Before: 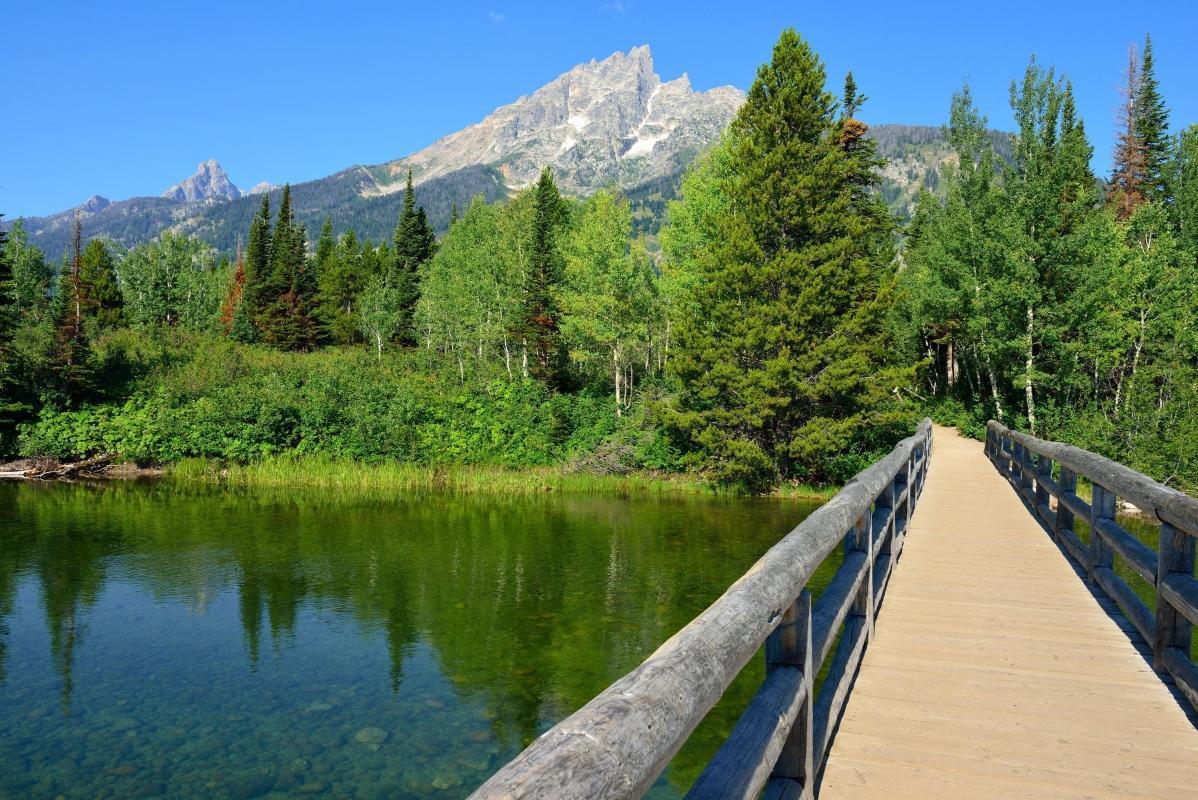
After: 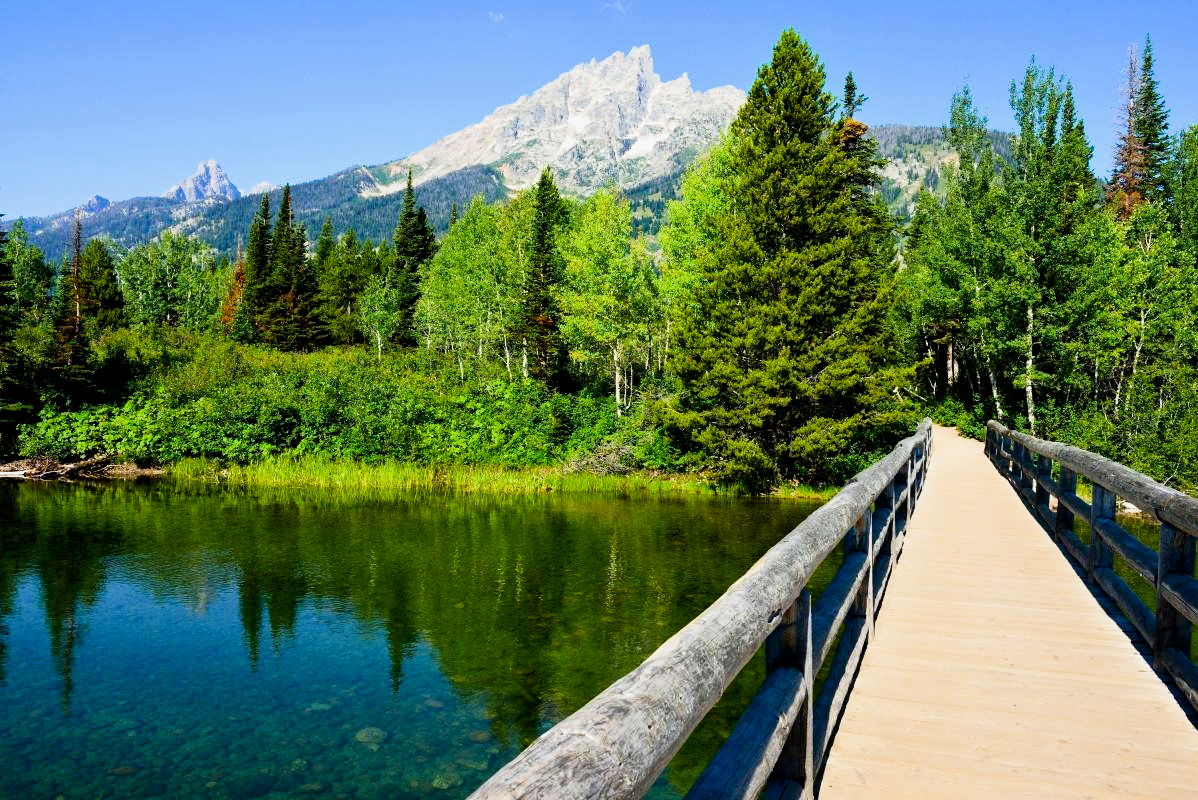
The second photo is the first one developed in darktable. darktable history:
exposure: black level correction 0.007, exposure 0.159 EV, compensate highlight preservation false
sigmoid: contrast 1.86, skew 0.35
